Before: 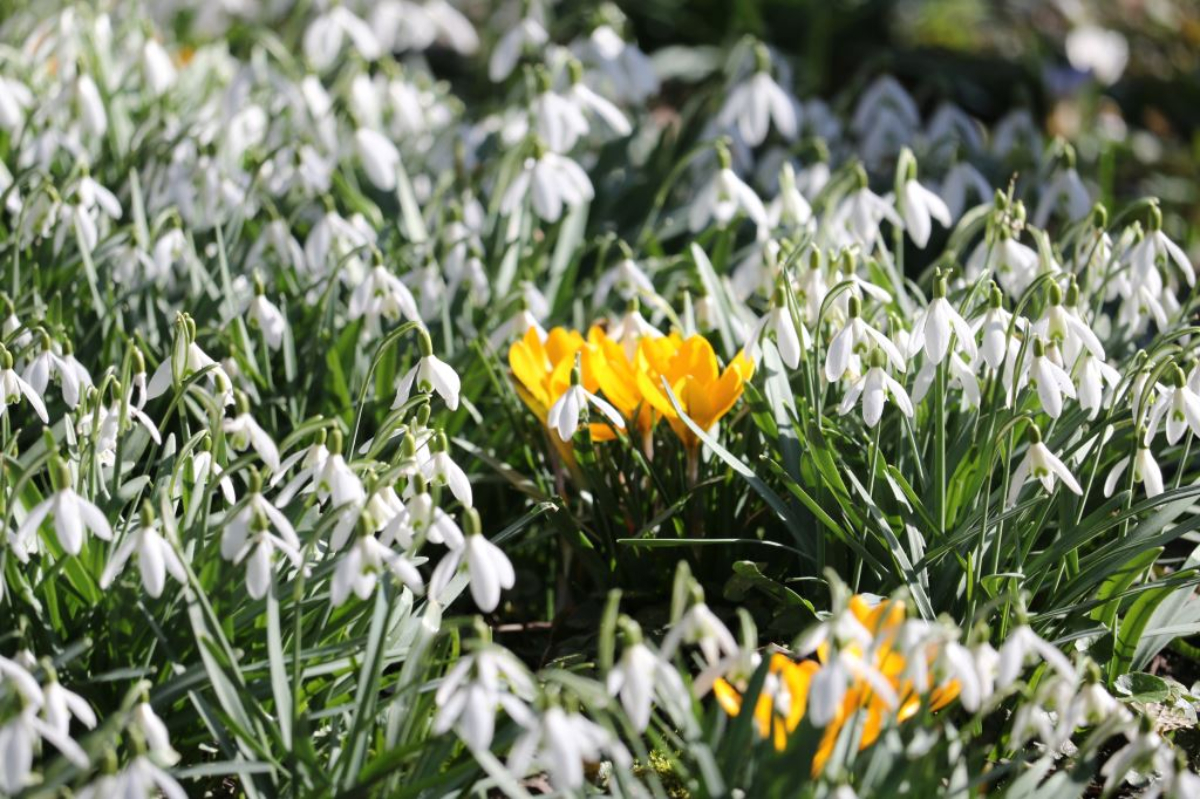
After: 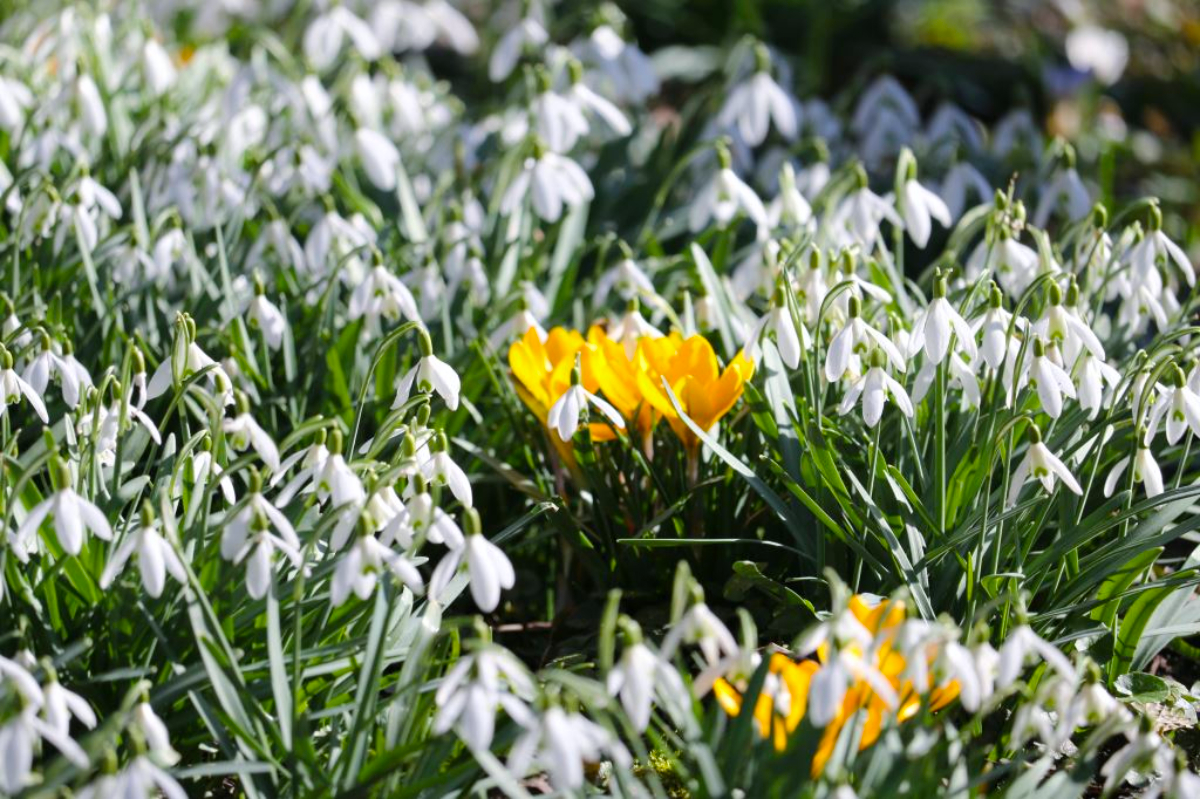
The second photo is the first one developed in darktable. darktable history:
color balance rgb: shadows lift › chroma 1.863%, shadows lift › hue 263.24°, shadows fall-off 298.648%, white fulcrum 2 EV, highlights fall-off 299.592%, perceptual saturation grading › global saturation 0.575%, perceptual saturation grading › highlights -18.367%, perceptual saturation grading › mid-tones 7.006%, perceptual saturation grading › shadows 27.401%, mask middle-gray fulcrum 99.346%, contrast gray fulcrum 38.35%
